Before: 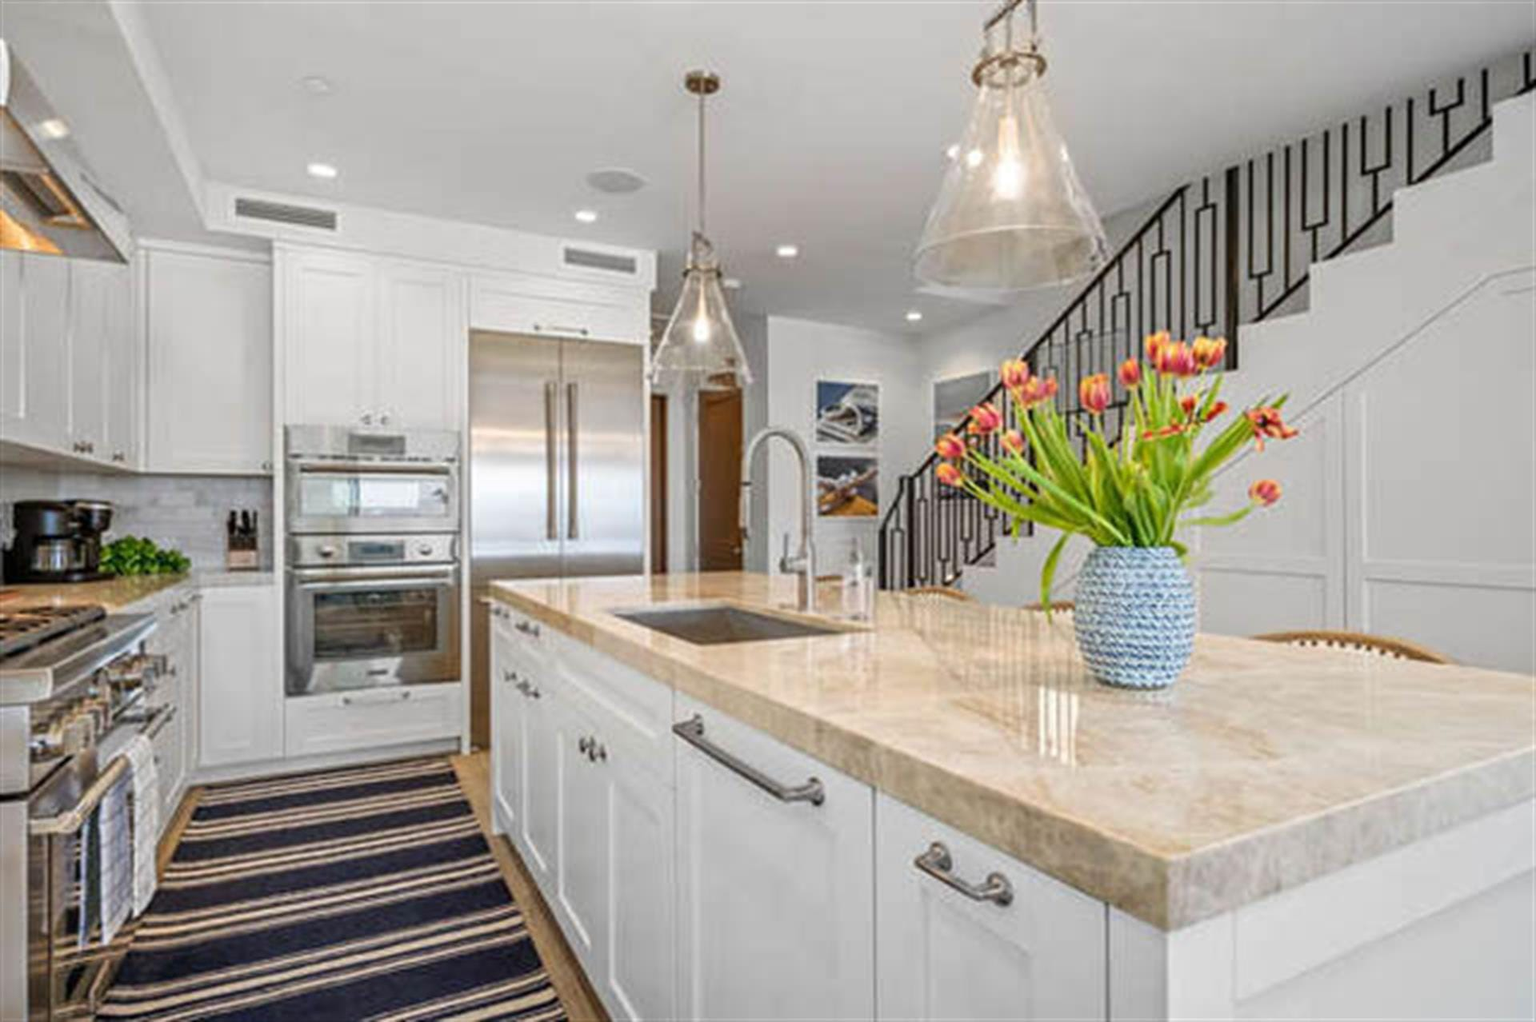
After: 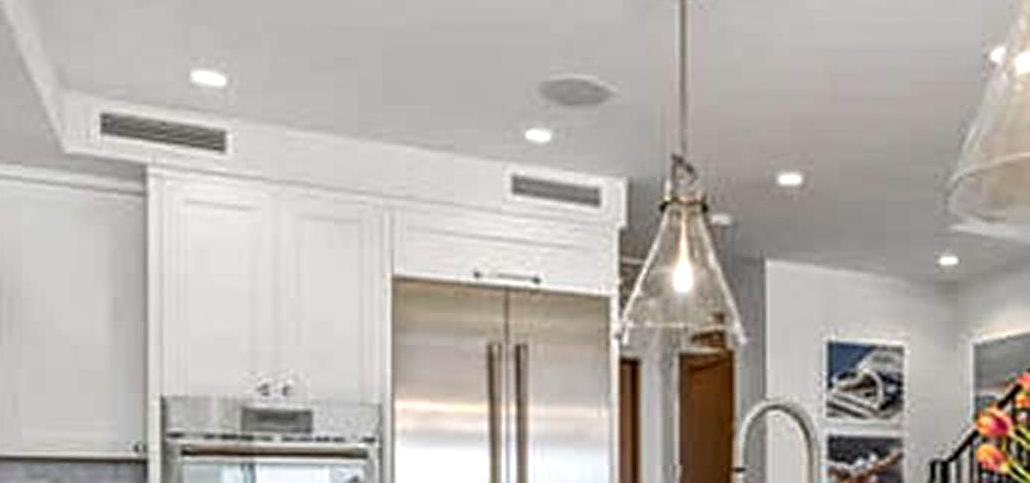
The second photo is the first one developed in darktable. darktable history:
crop: left 10.121%, top 10.631%, right 36.218%, bottom 51.526%
local contrast: detail 142%
sharpen: on, module defaults
